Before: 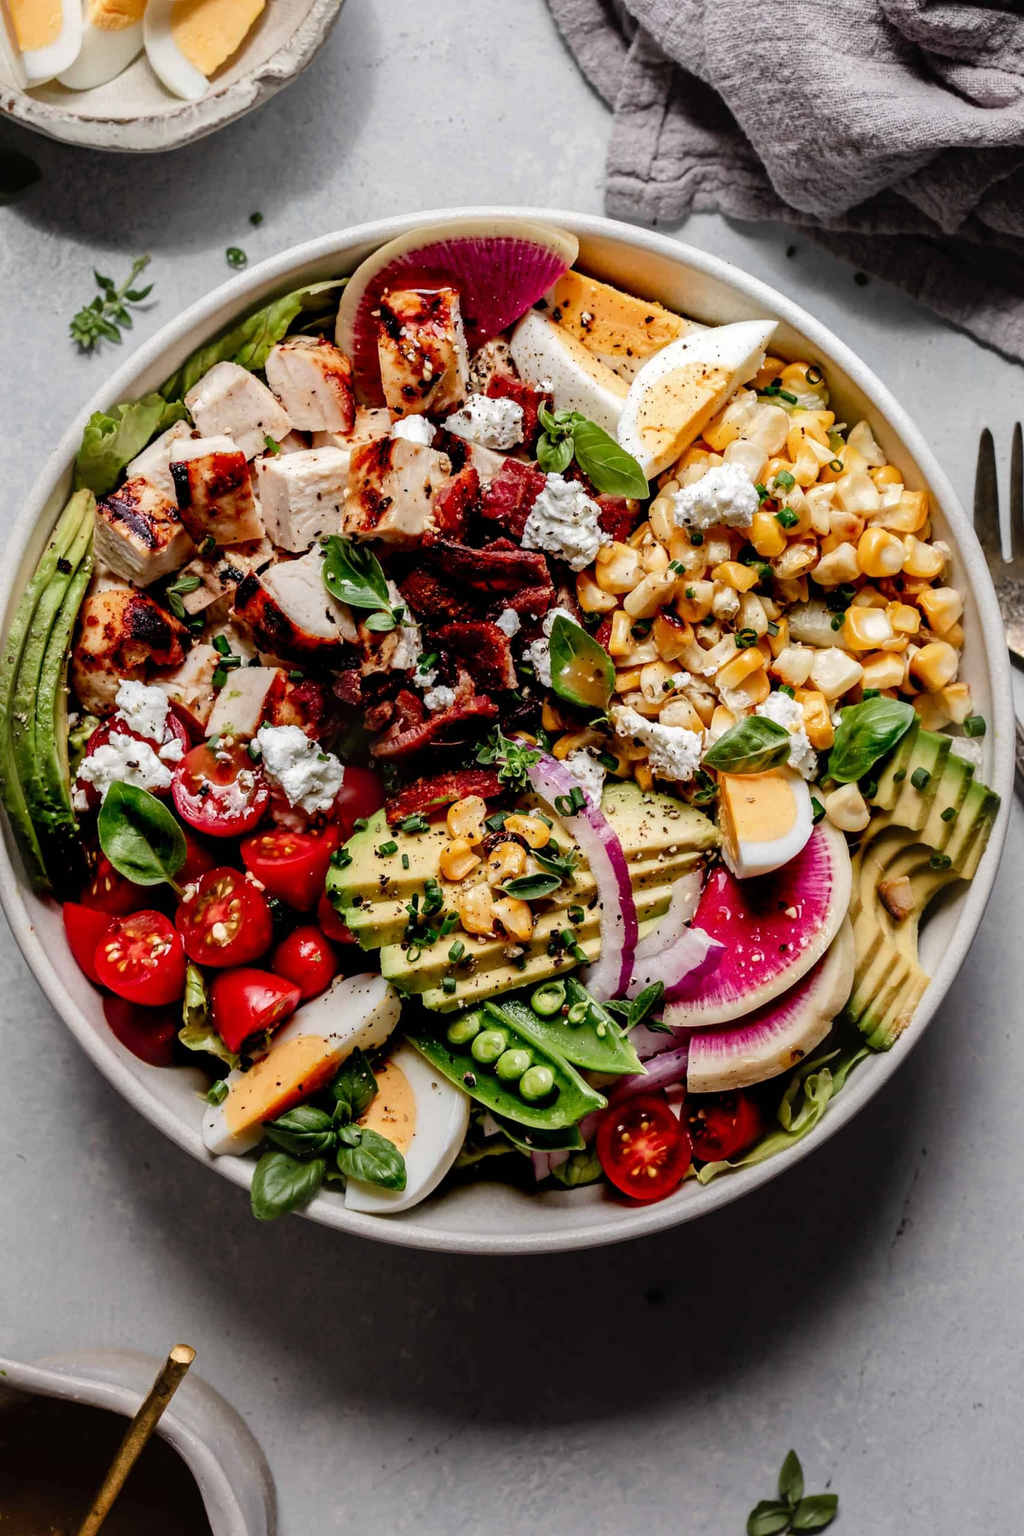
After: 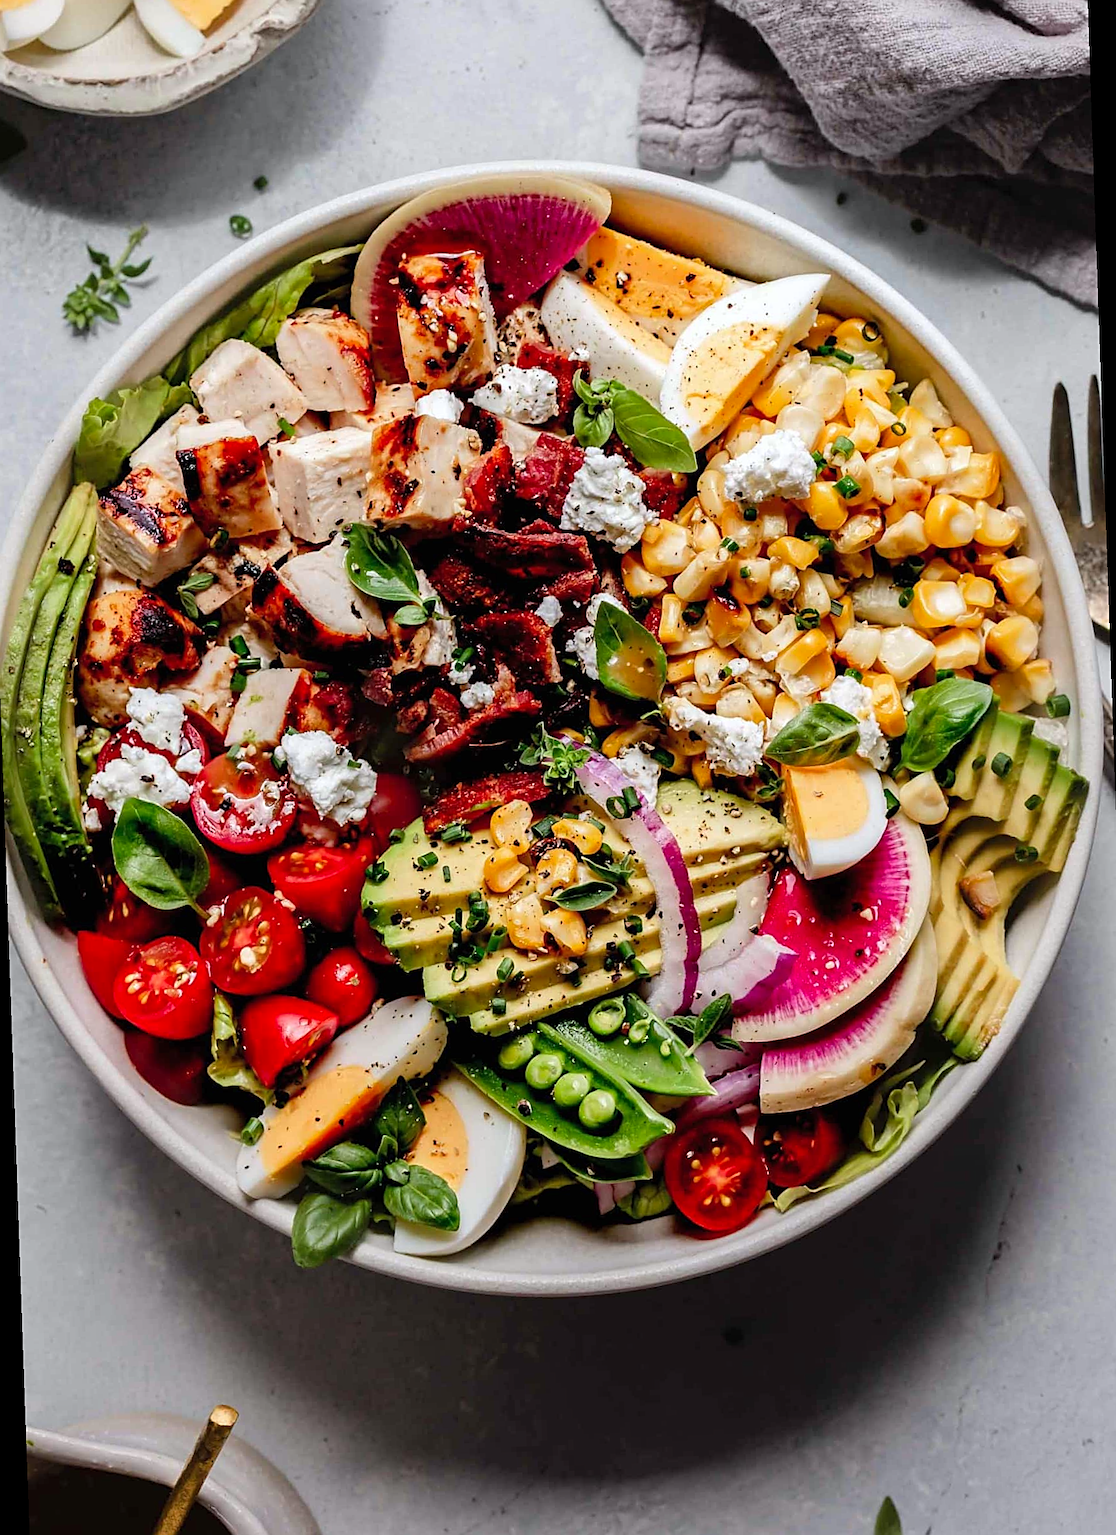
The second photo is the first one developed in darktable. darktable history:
contrast brightness saturation: contrast 0.03, brightness 0.06, saturation 0.13
white balance: red 0.988, blue 1.017
rotate and perspective: rotation -2°, crop left 0.022, crop right 0.978, crop top 0.049, crop bottom 0.951
sharpen: on, module defaults
